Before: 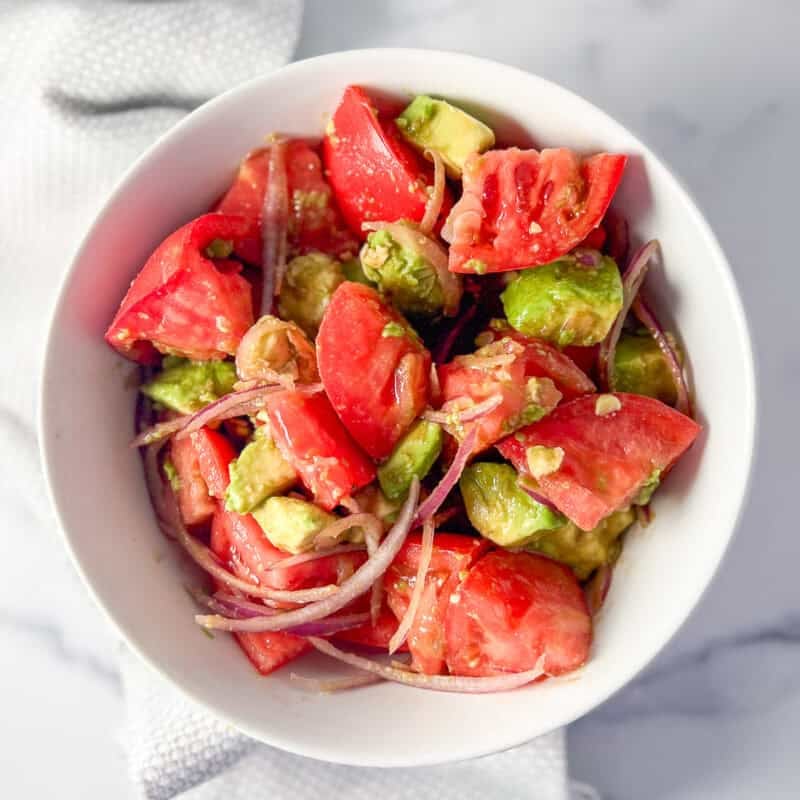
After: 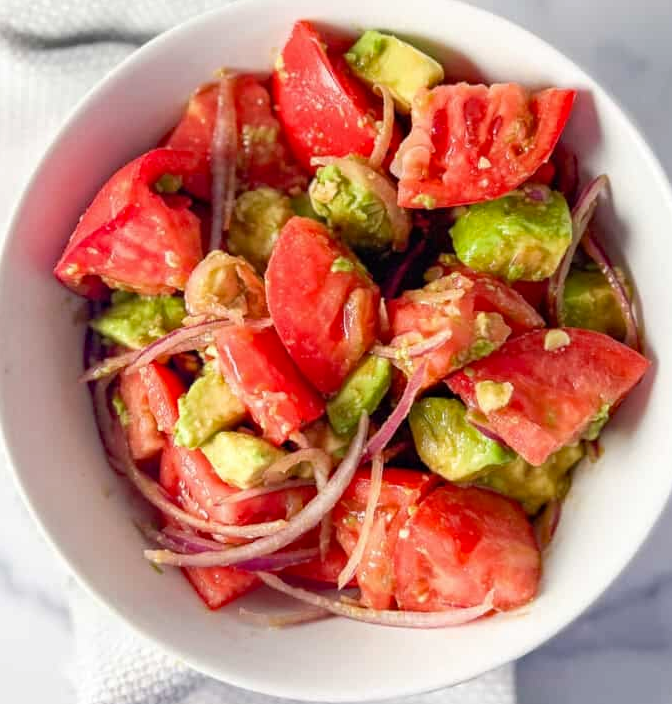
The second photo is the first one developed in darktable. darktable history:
haze removal: on, module defaults
crop: left 6.459%, top 8.148%, right 9.525%, bottom 3.782%
